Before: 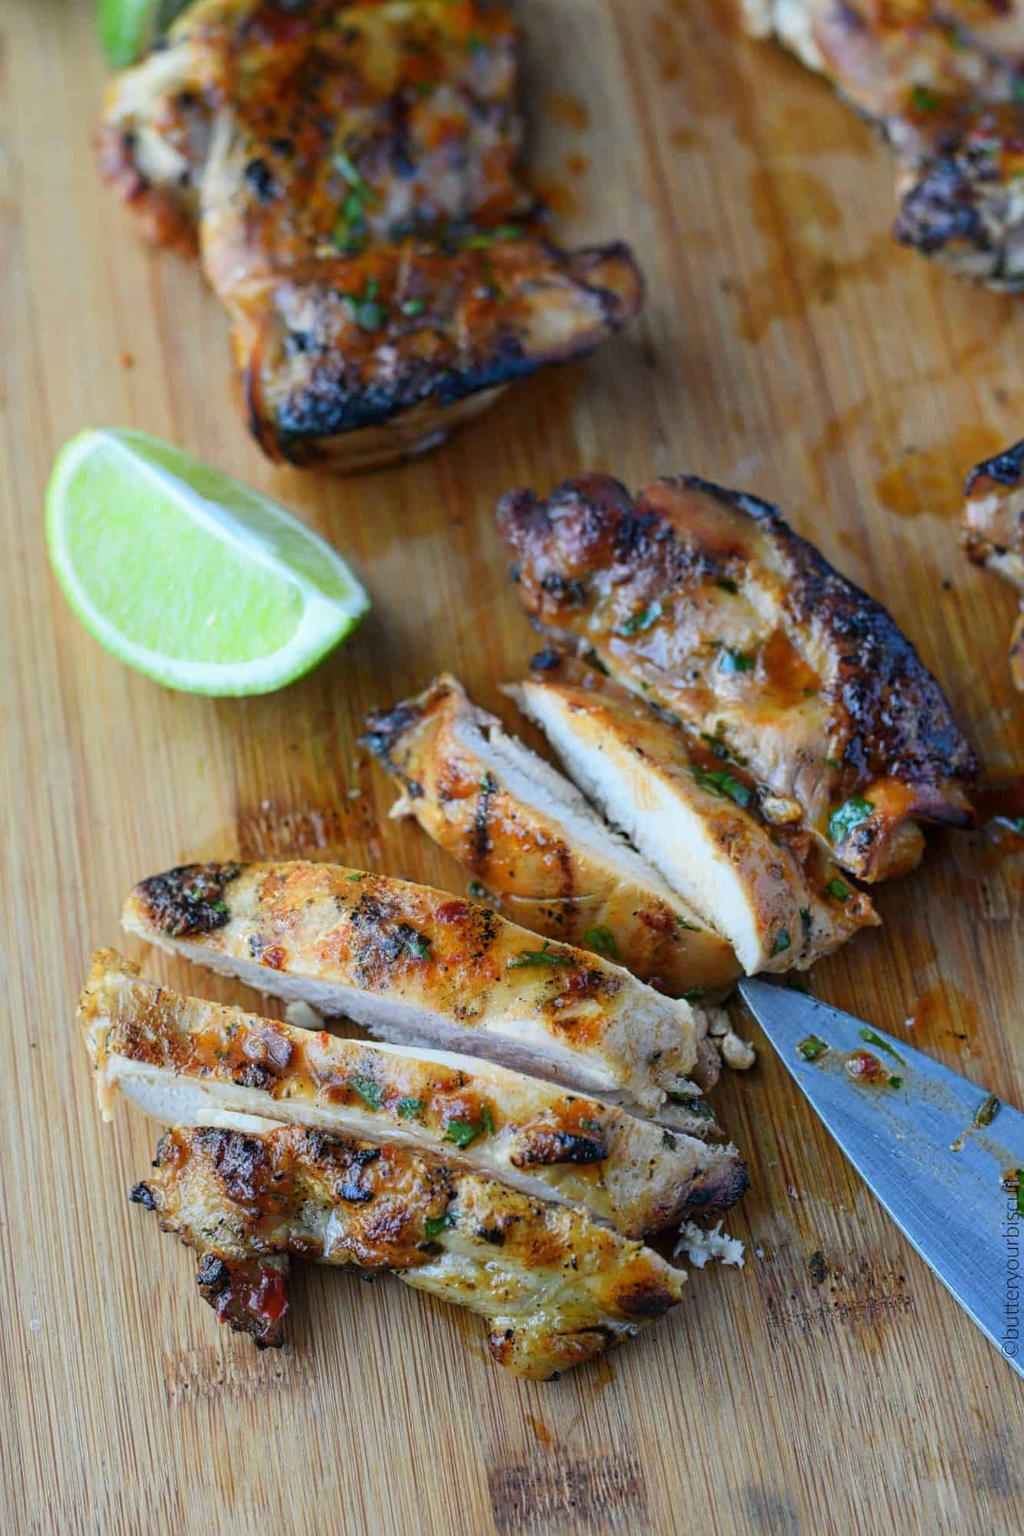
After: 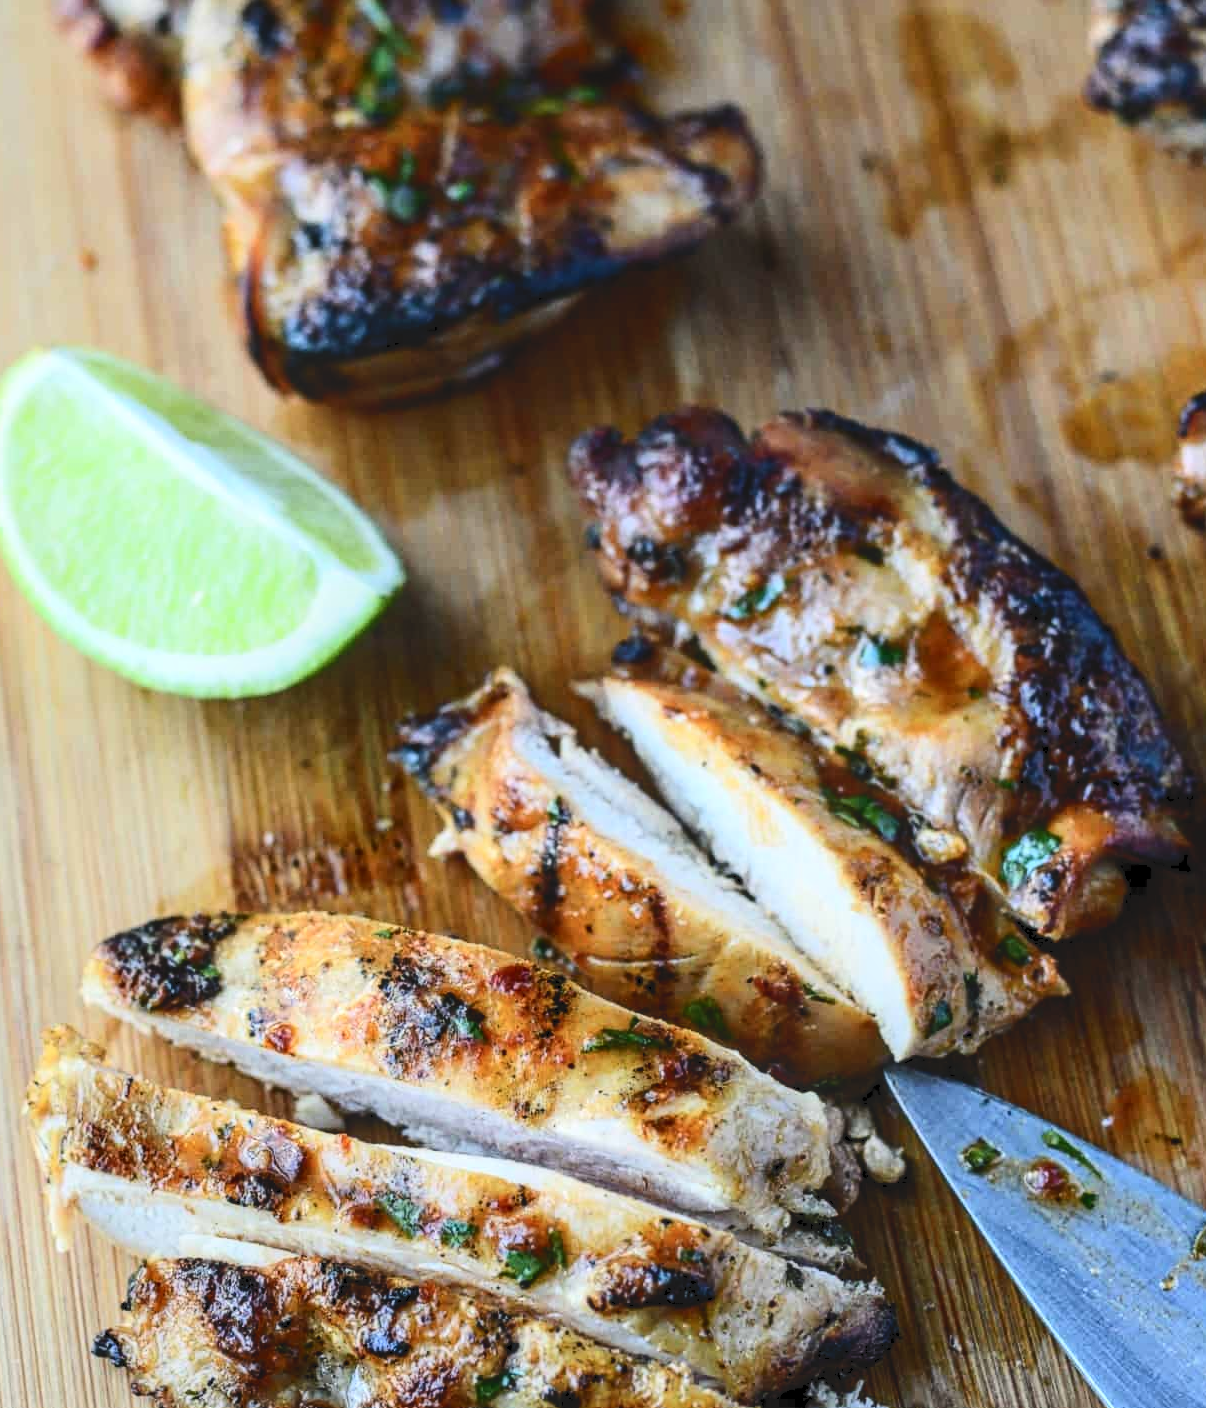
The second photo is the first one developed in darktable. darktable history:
filmic rgb: black relative exposure -12.12 EV, white relative exposure 2.82 EV, target black luminance 0%, hardness 8.1, latitude 70.87%, contrast 1.138, highlights saturation mix 10.12%, shadows ↔ highlights balance -0.387%
local contrast: detail 130%
crop: left 5.849%, top 10.468%, right 3.622%, bottom 19.122%
tone curve: curves: ch0 [(0, 0) (0.003, 0.117) (0.011, 0.125) (0.025, 0.133) (0.044, 0.144) (0.069, 0.152) (0.1, 0.167) (0.136, 0.186) (0.177, 0.21) (0.224, 0.244) (0.277, 0.295) (0.335, 0.357) (0.399, 0.445) (0.468, 0.531) (0.543, 0.629) (0.623, 0.716) (0.709, 0.803) (0.801, 0.876) (0.898, 0.939) (1, 1)], color space Lab, independent channels, preserve colors none
